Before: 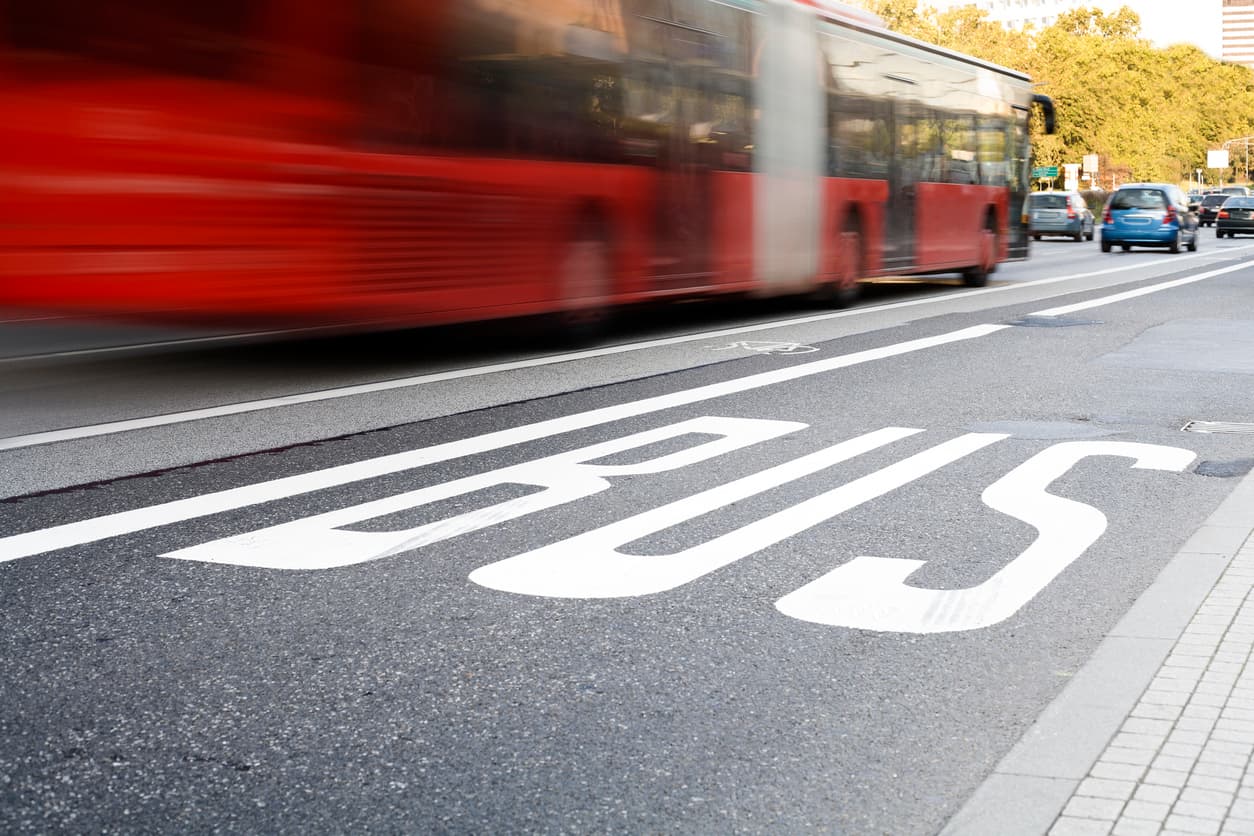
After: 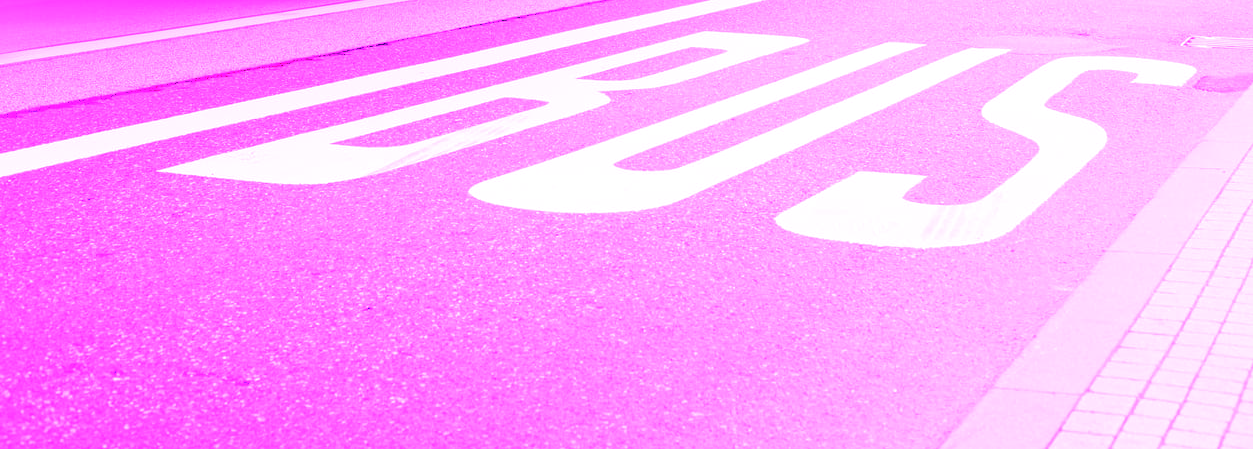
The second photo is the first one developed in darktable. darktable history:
white balance: red 8, blue 8
crop and rotate: top 46.237%
tone equalizer: -7 EV 0.15 EV, -6 EV 0.6 EV, -5 EV 1.15 EV, -4 EV 1.33 EV, -3 EV 1.15 EV, -2 EV 0.6 EV, -1 EV 0.15 EV, mask exposure compensation -0.5 EV
exposure: compensate exposure bias true, compensate highlight preservation false
